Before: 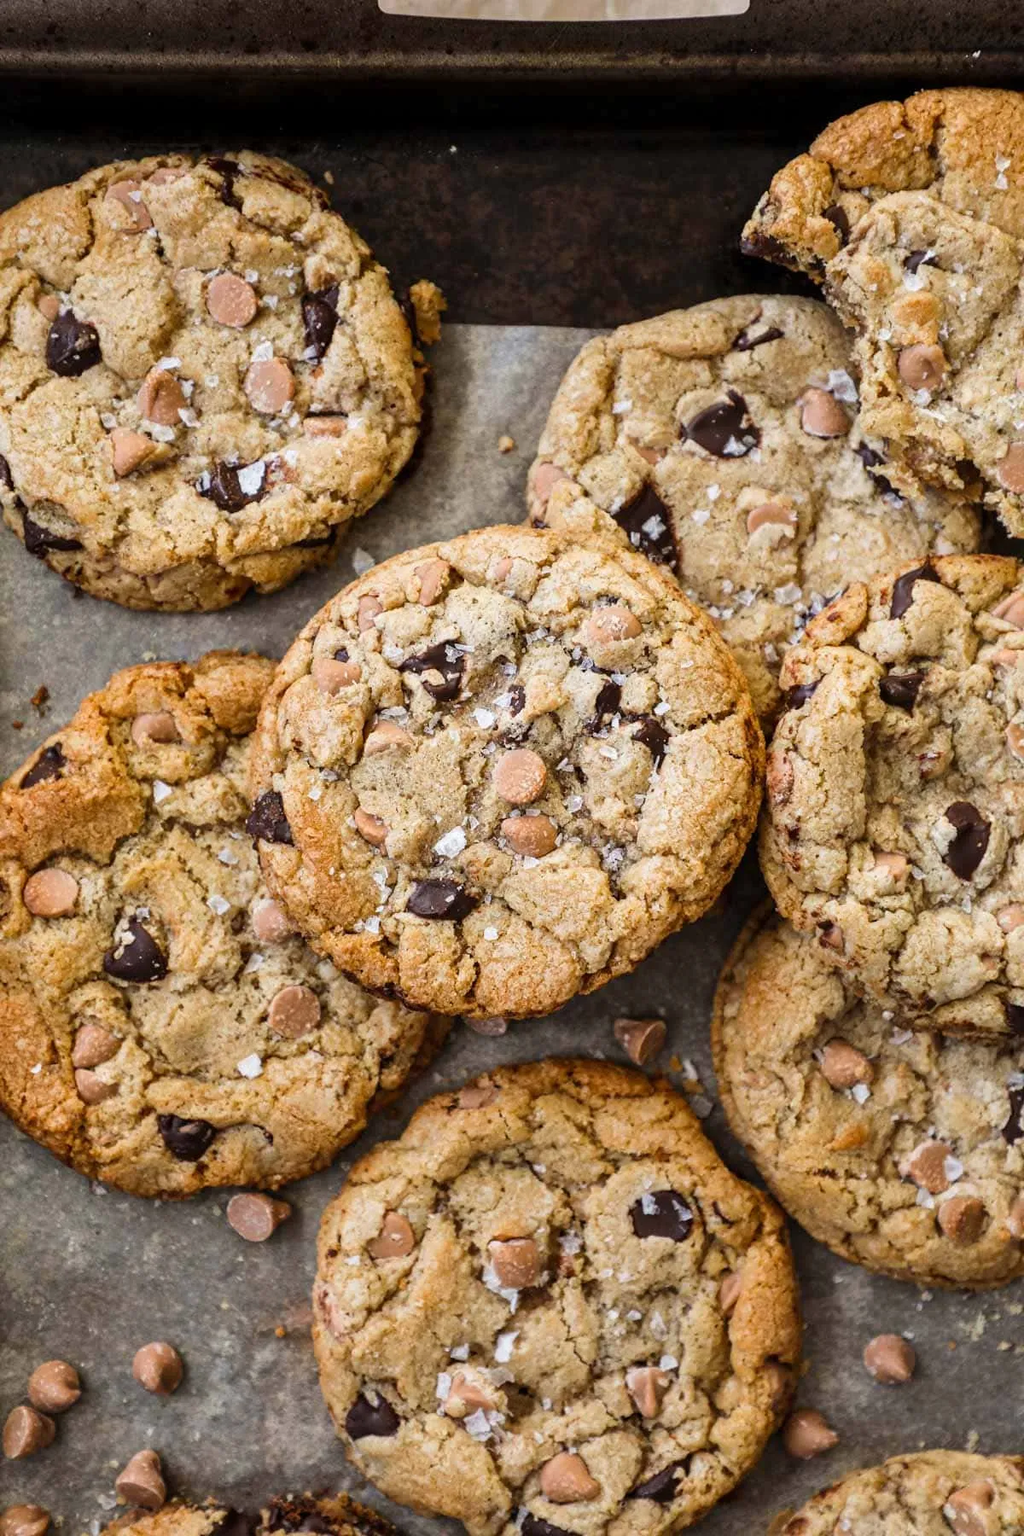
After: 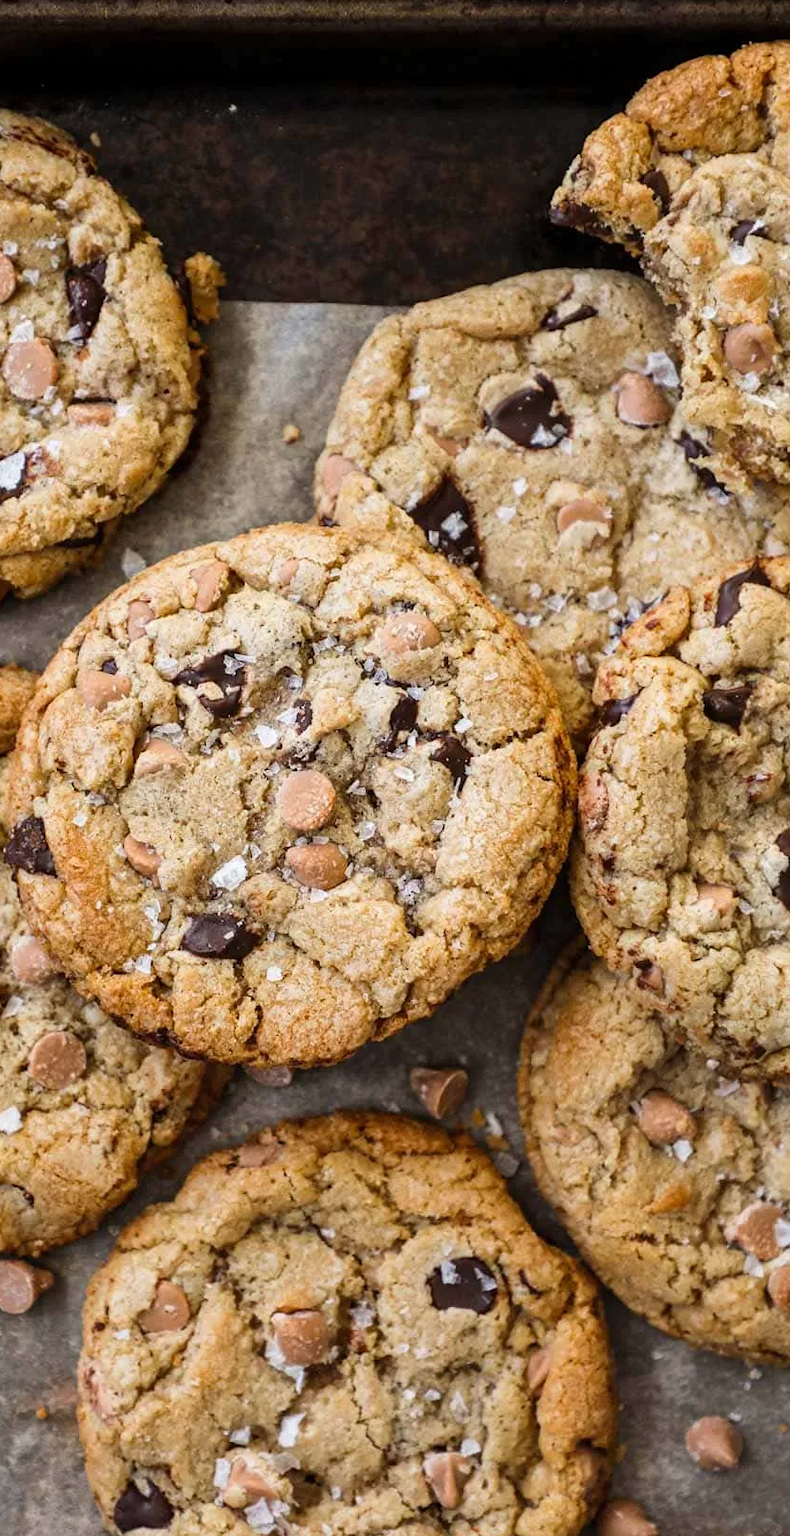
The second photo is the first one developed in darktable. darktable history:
crop and rotate: left 23.733%, top 3.342%, right 6.298%, bottom 6.006%
